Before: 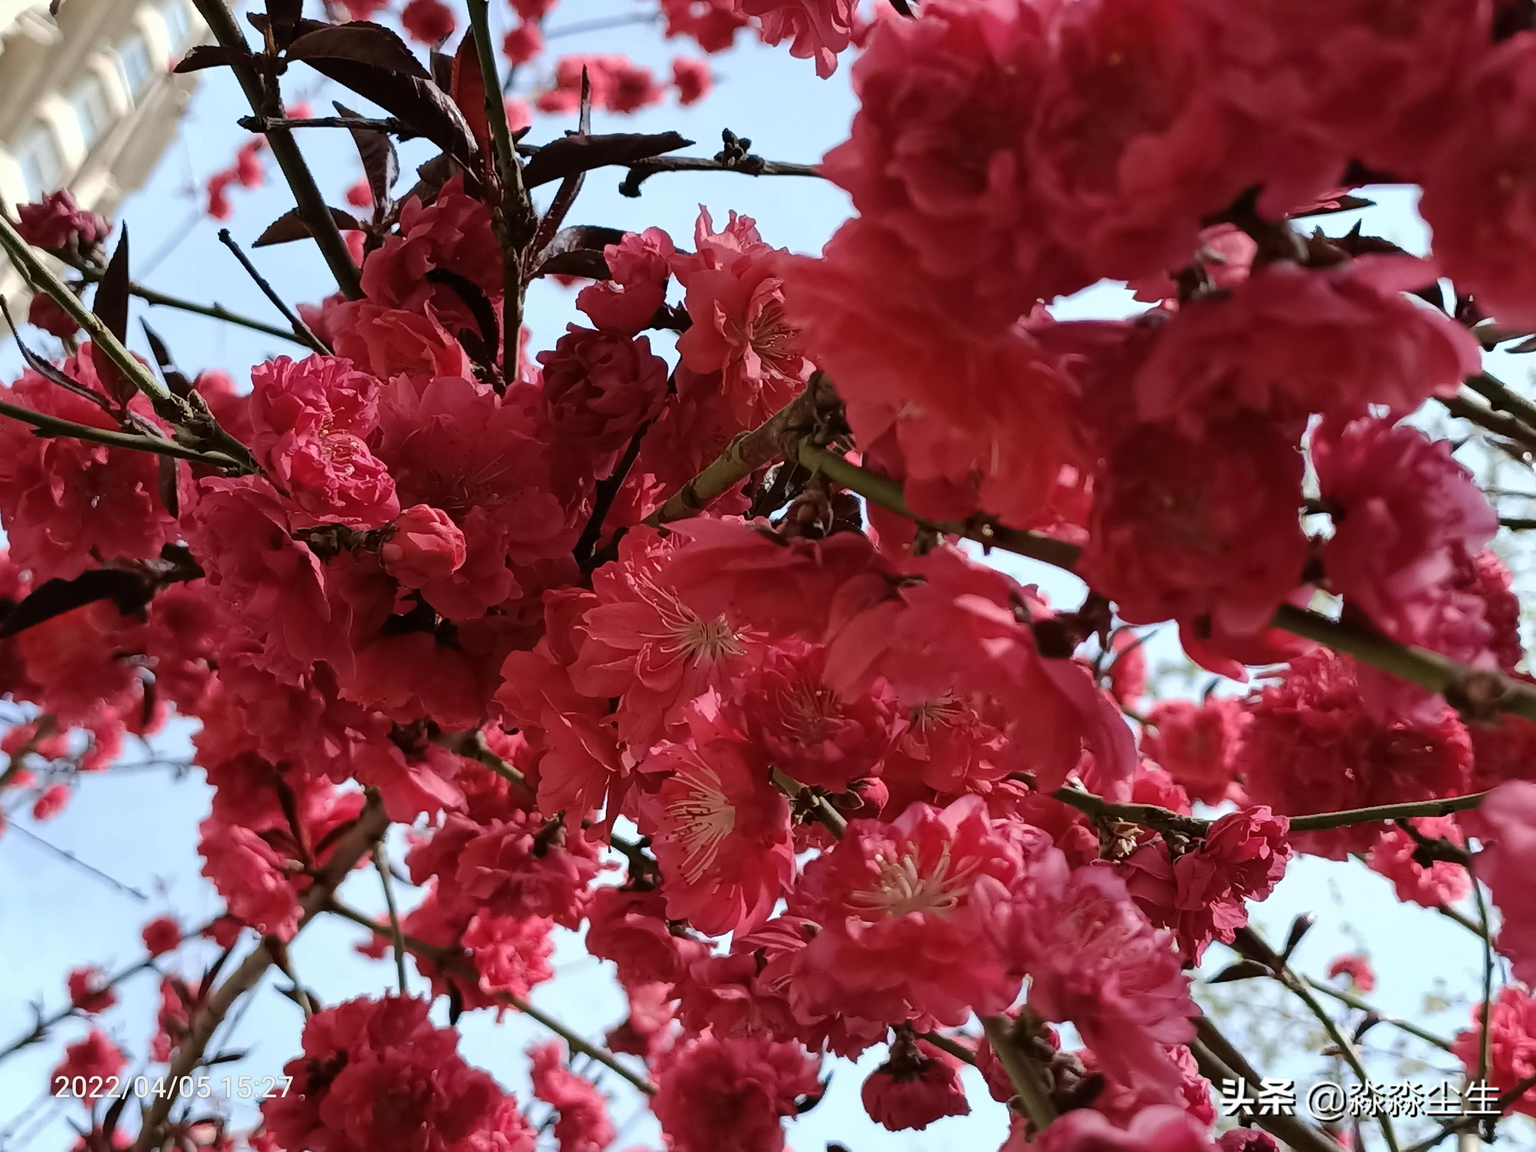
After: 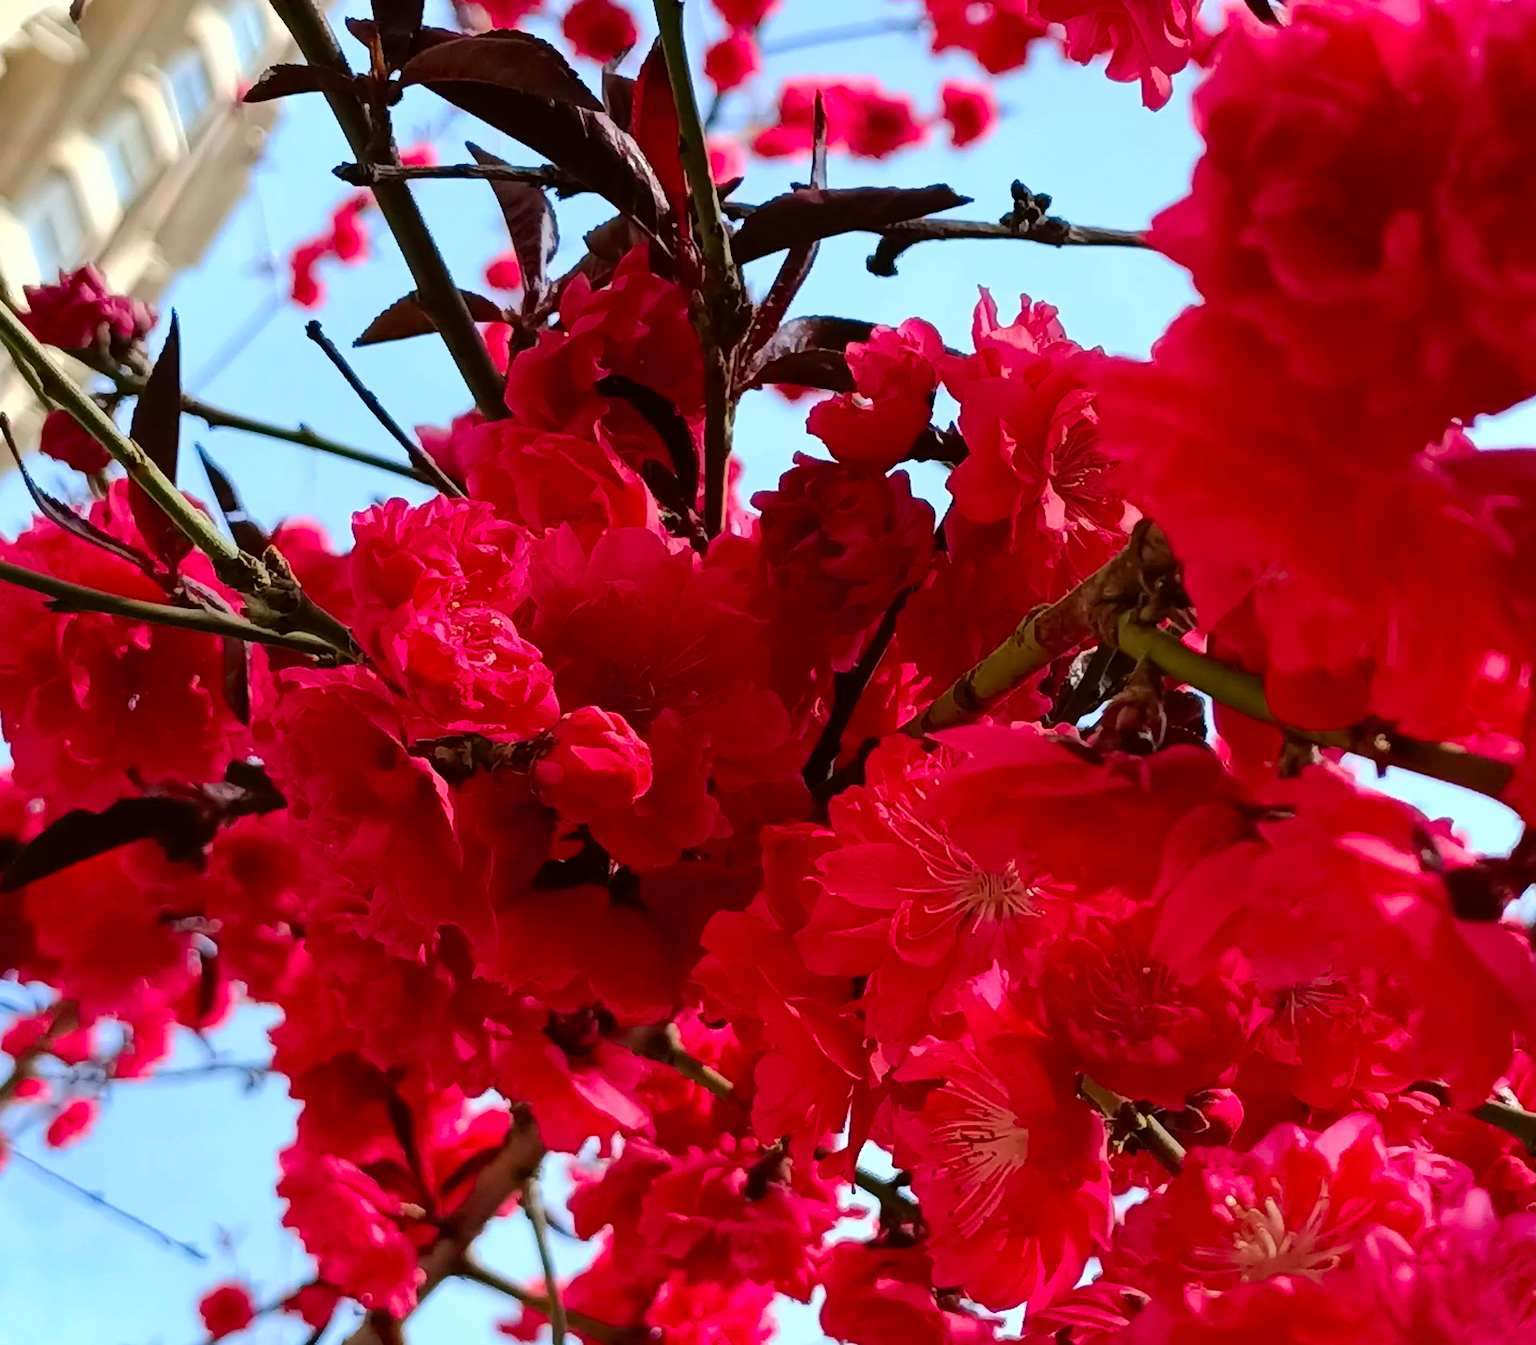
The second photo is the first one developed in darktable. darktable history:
color correction: highlights b* -0.025, saturation 1.76
crop: right 28.546%, bottom 16.524%
